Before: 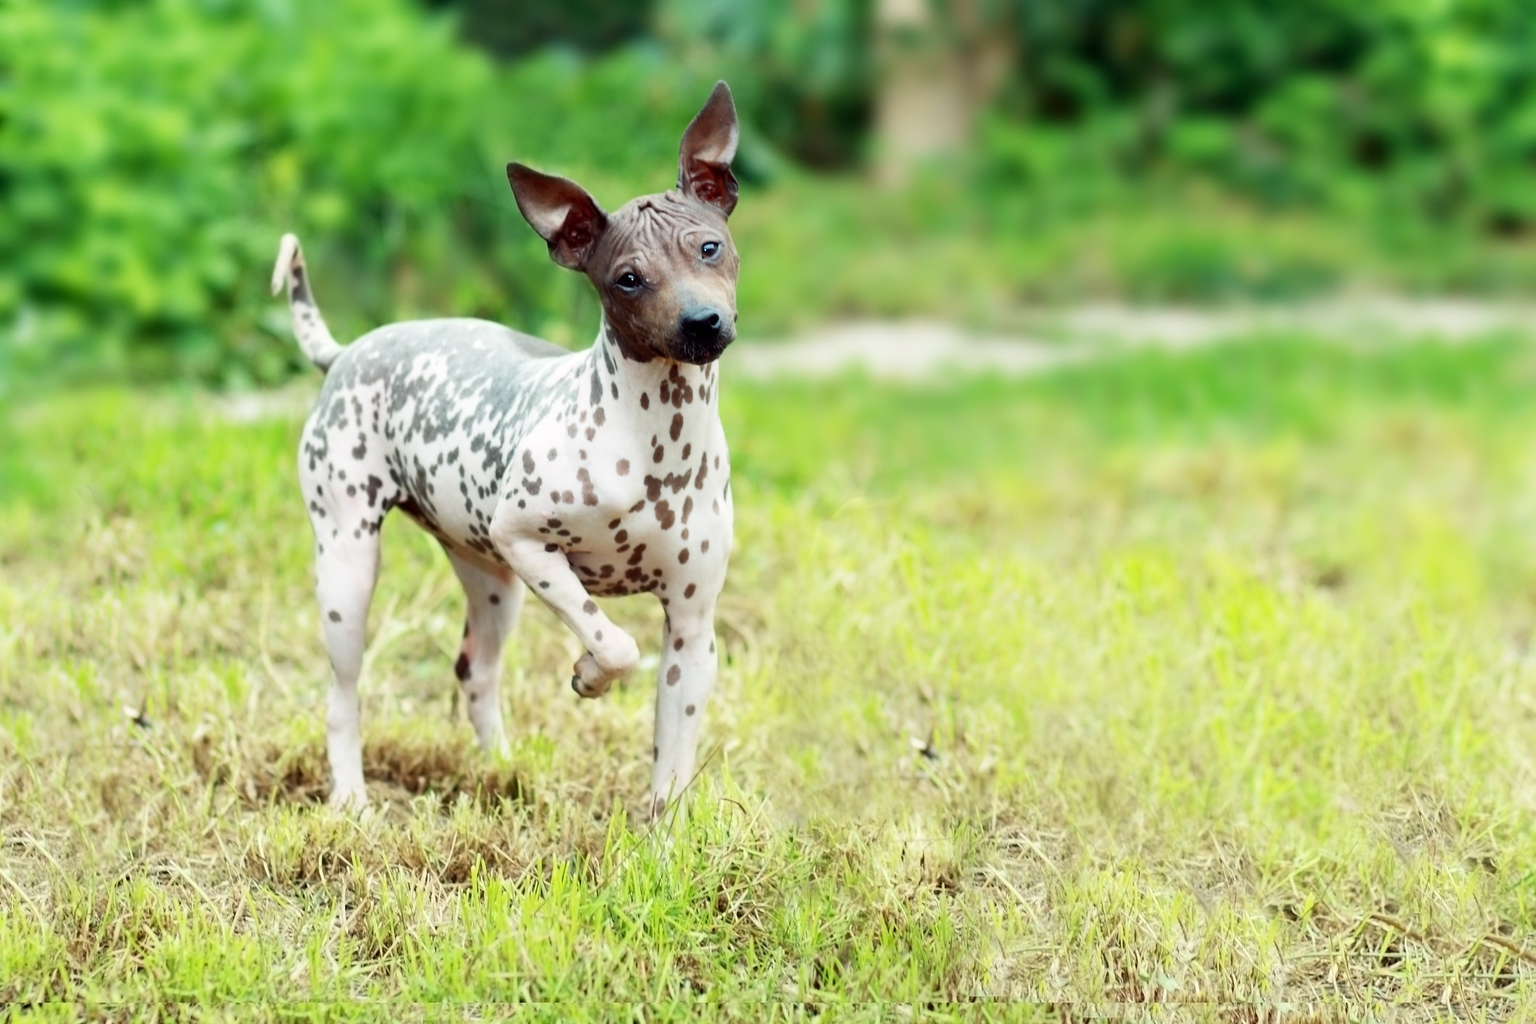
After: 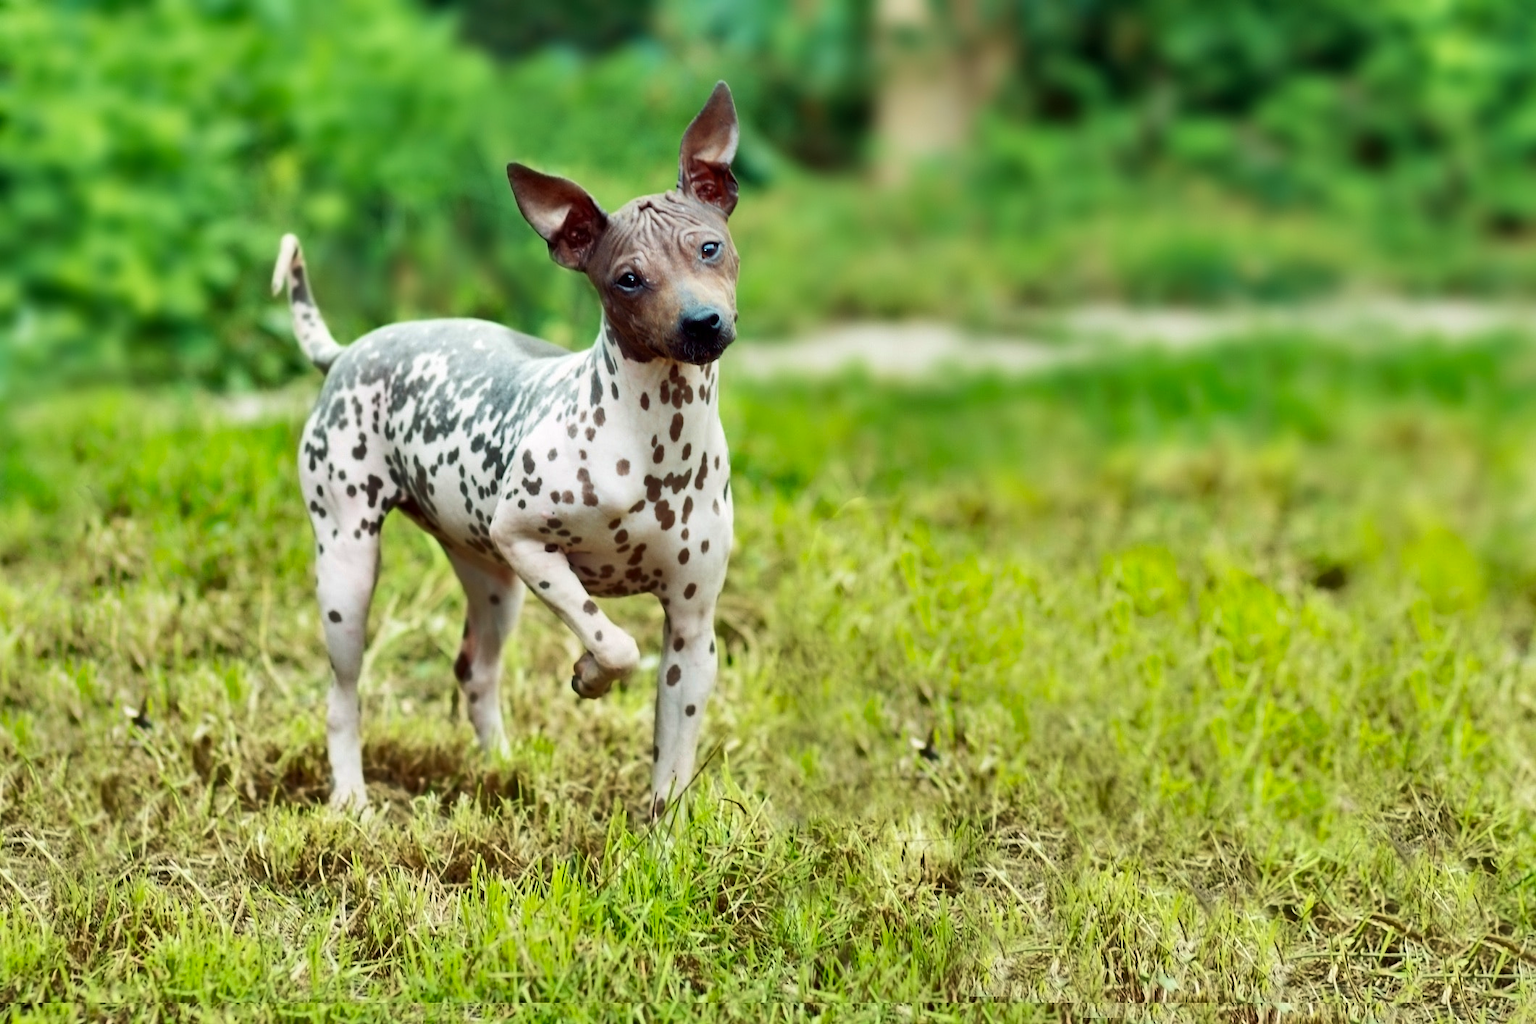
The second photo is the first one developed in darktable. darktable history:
velvia: on, module defaults
shadows and highlights: white point adjustment 0.152, highlights -70.3, soften with gaussian
